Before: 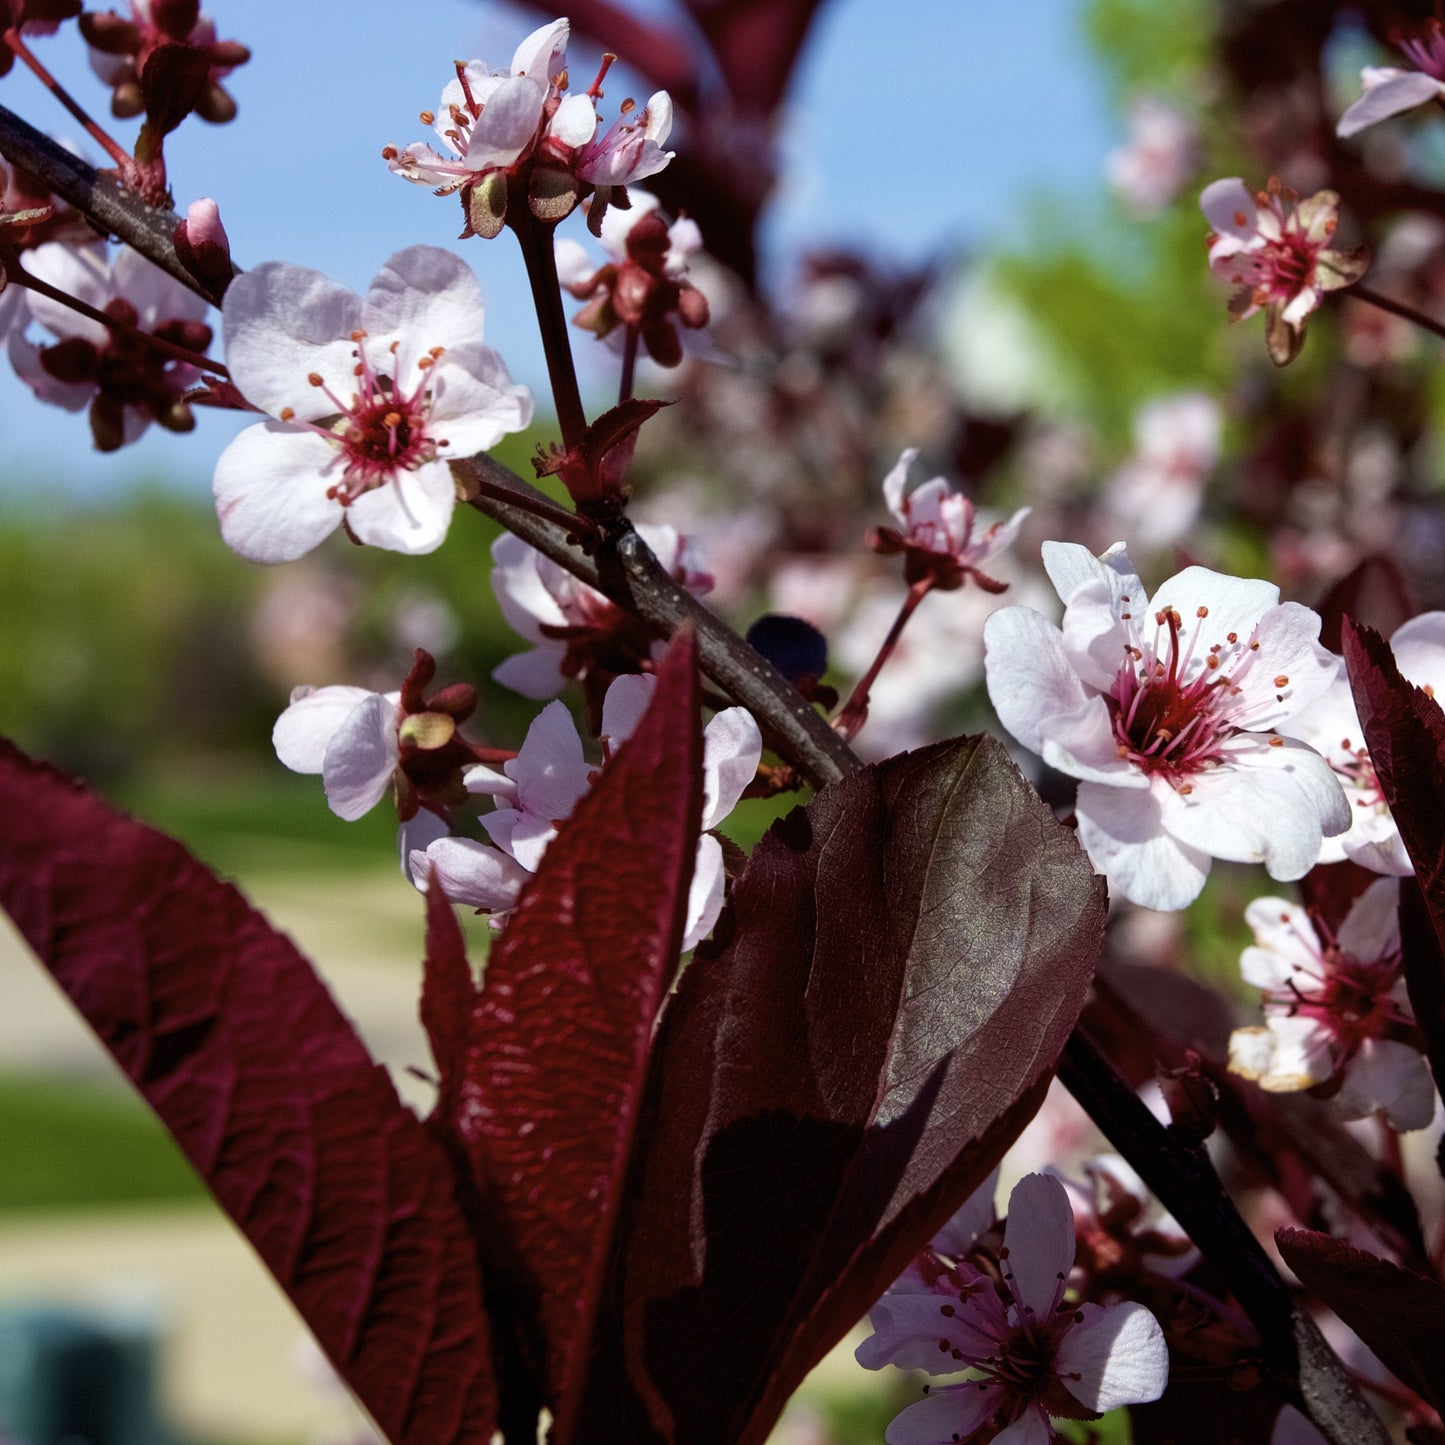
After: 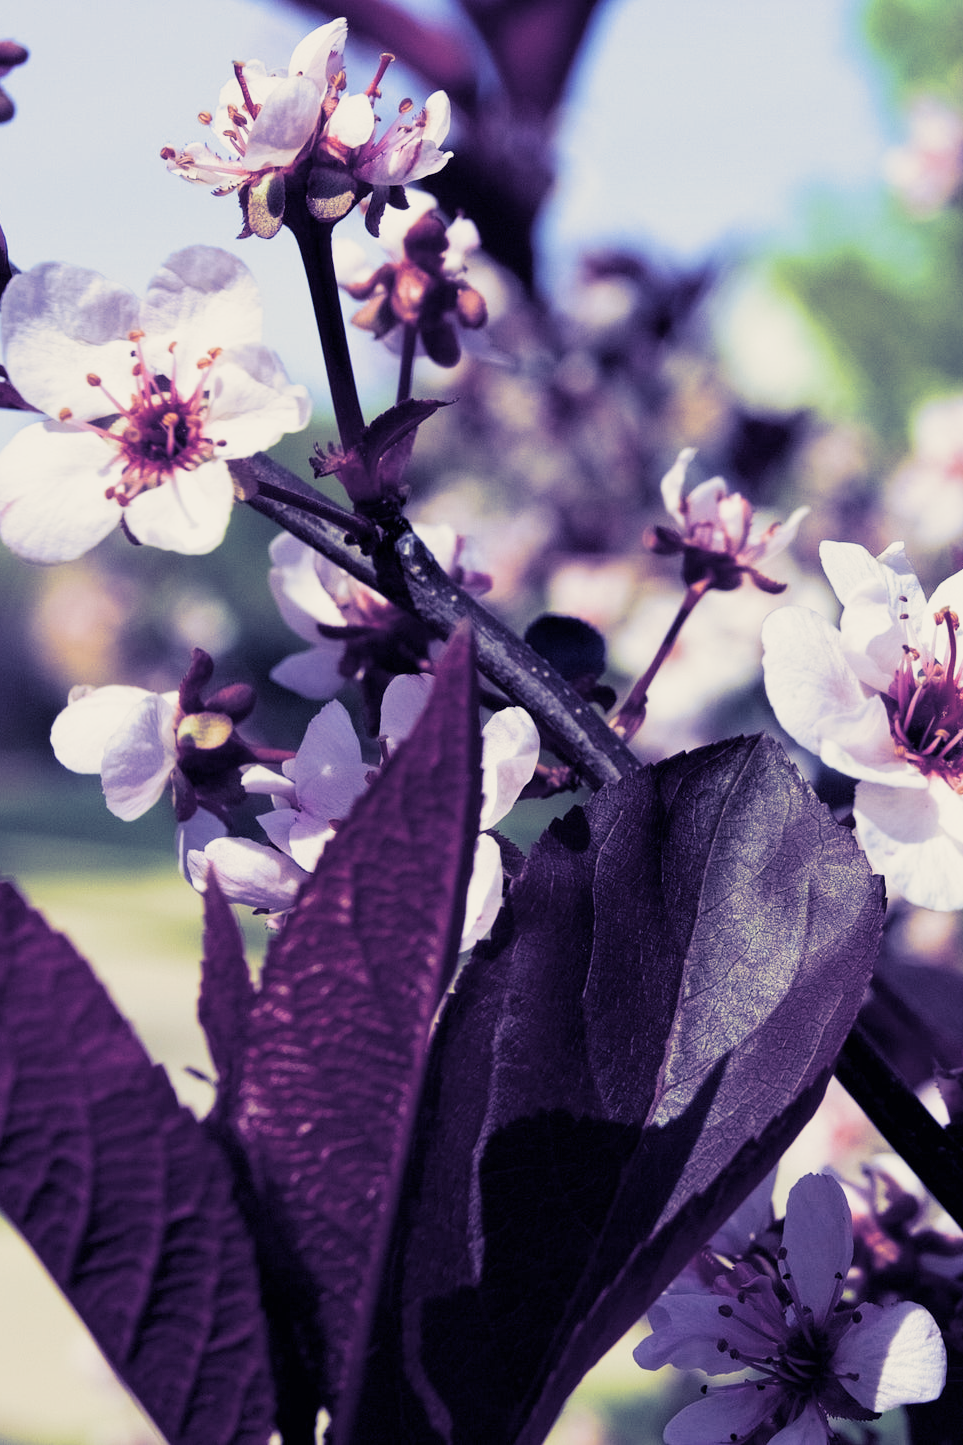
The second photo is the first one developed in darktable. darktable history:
crop: left 15.419%, right 17.914%
filmic rgb: black relative exposure -13 EV, threshold 3 EV, target white luminance 85%, hardness 6.3, latitude 42.11%, contrast 0.858, shadows ↔ highlights balance 8.63%, color science v4 (2020), enable highlight reconstruction true
split-toning: shadows › hue 242.67°, shadows › saturation 0.733, highlights › hue 45.33°, highlights › saturation 0.667, balance -53.304, compress 21.15%
exposure: black level correction 0, exposure 1.2 EV, compensate exposure bias true, compensate highlight preservation false
